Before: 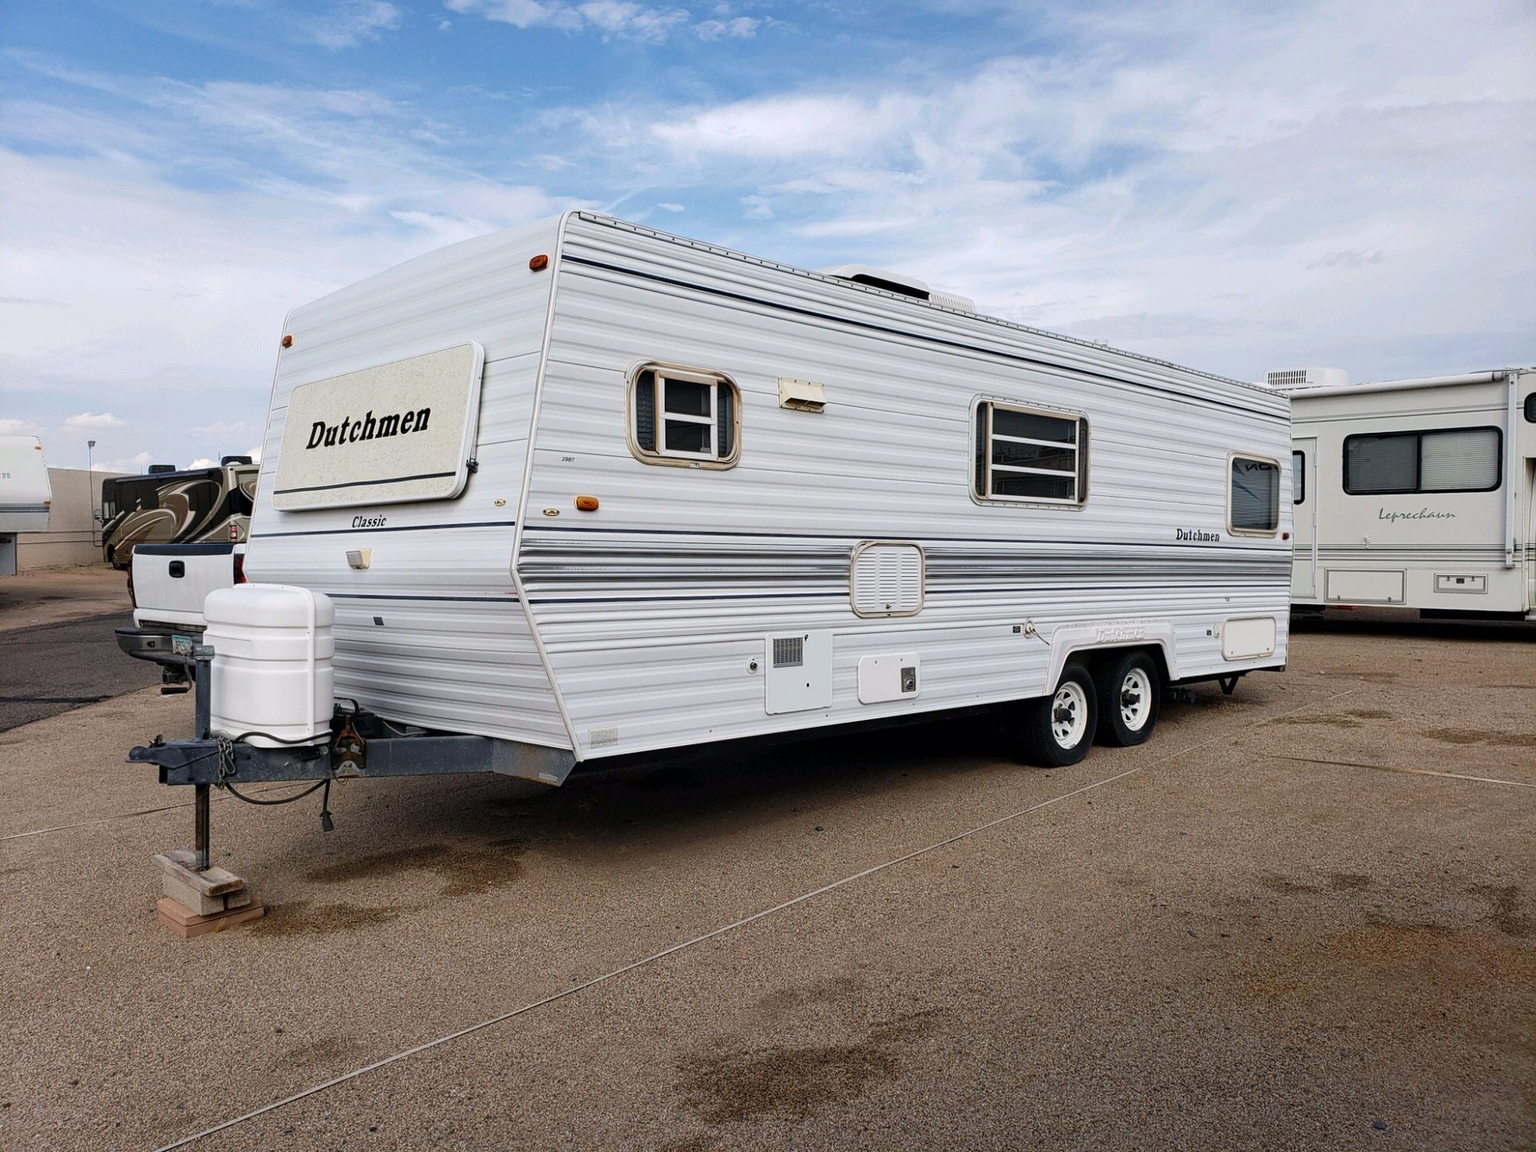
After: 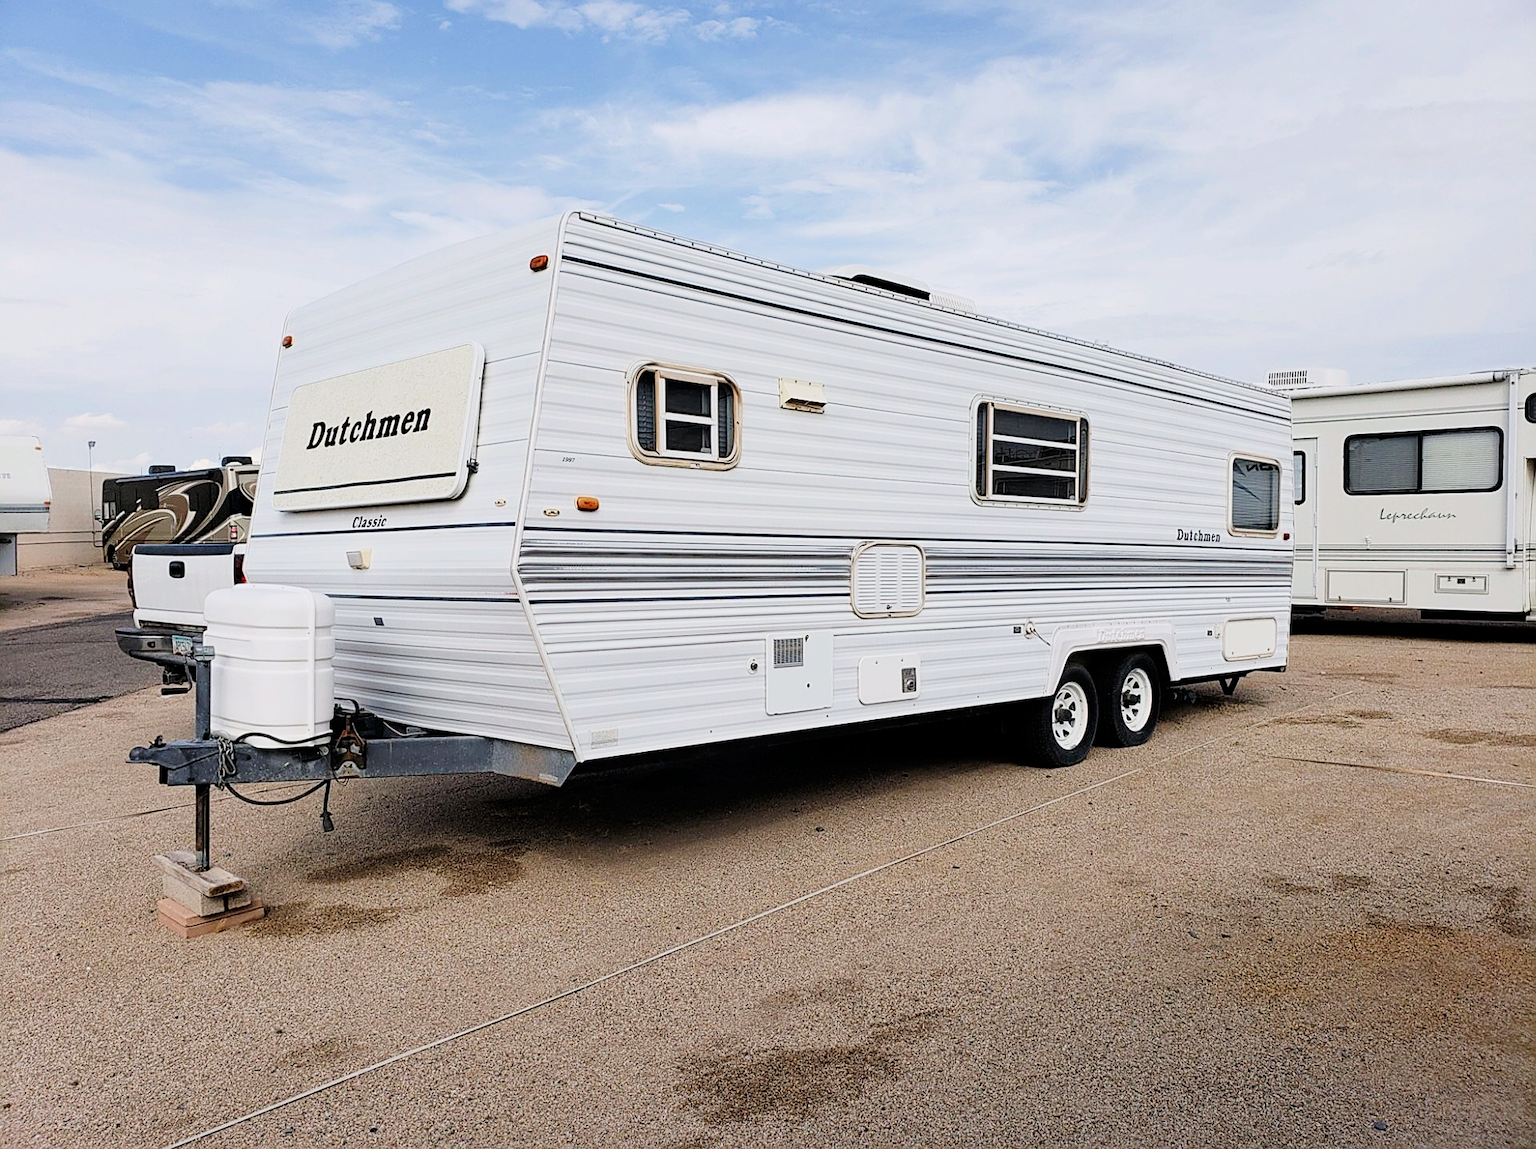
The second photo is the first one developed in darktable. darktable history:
crop: top 0.064%, bottom 0.178%
exposure: exposure 1 EV, compensate highlight preservation false
sharpen: on, module defaults
filmic rgb: black relative exposure -7.65 EV, white relative exposure 4.56 EV, hardness 3.61
